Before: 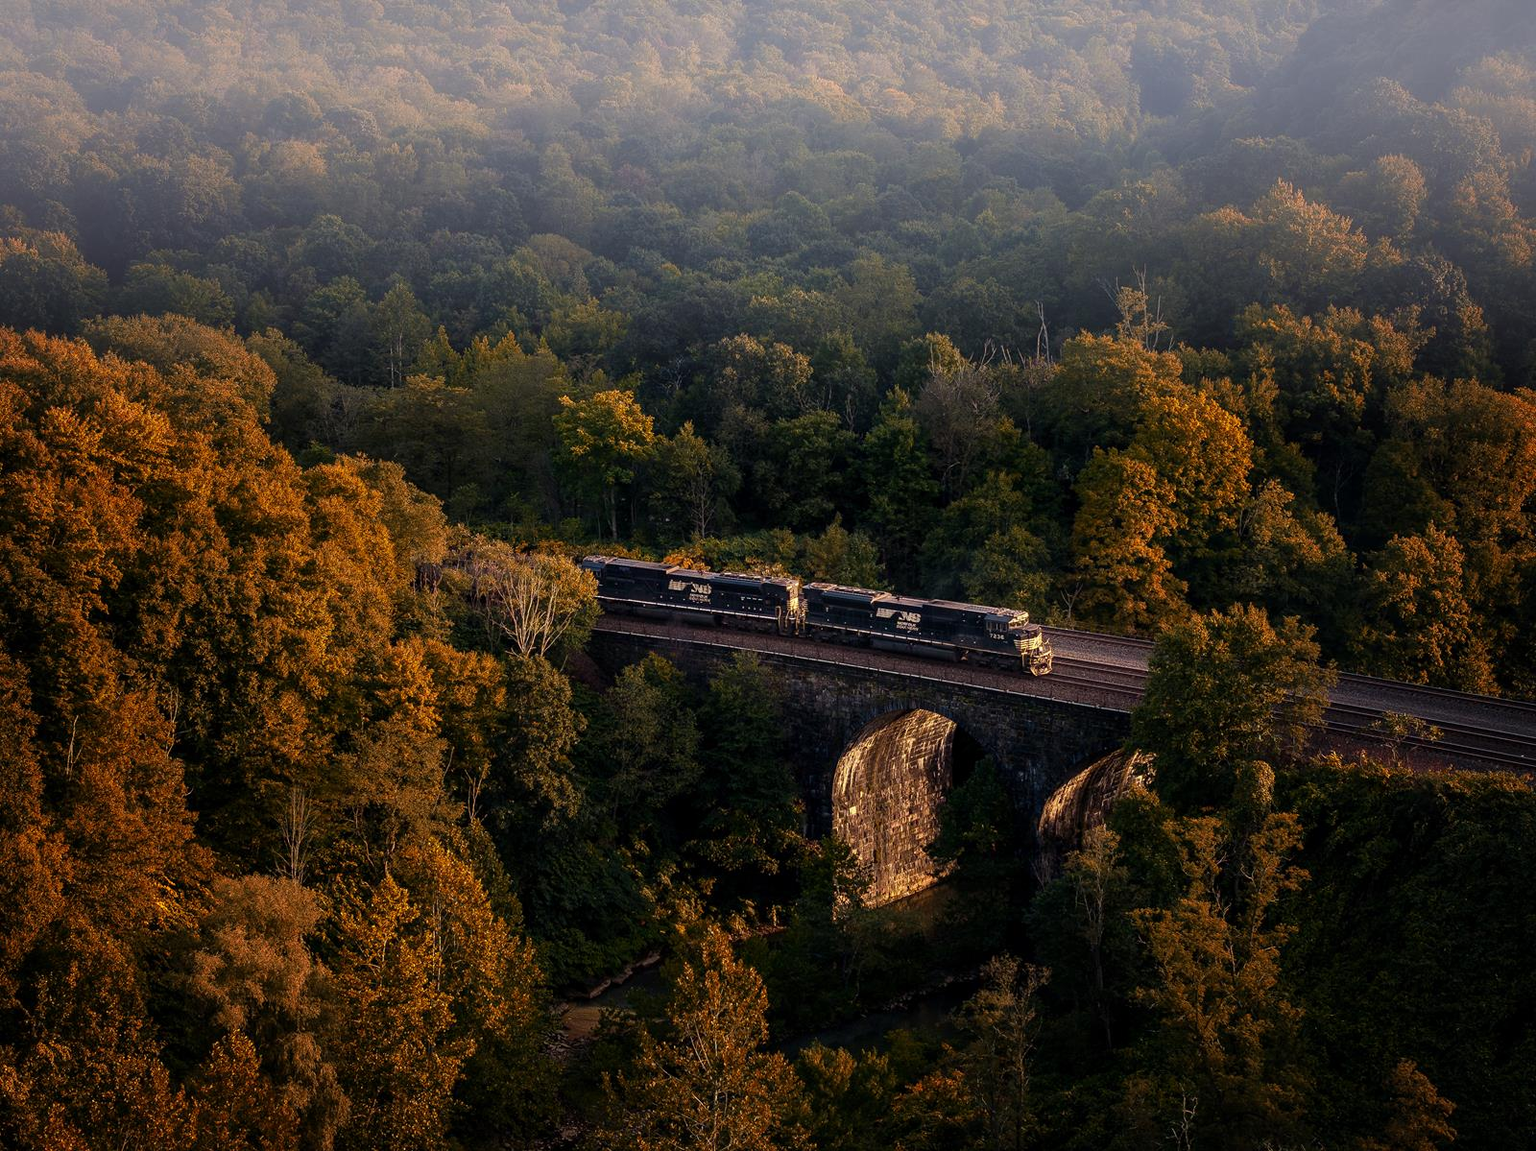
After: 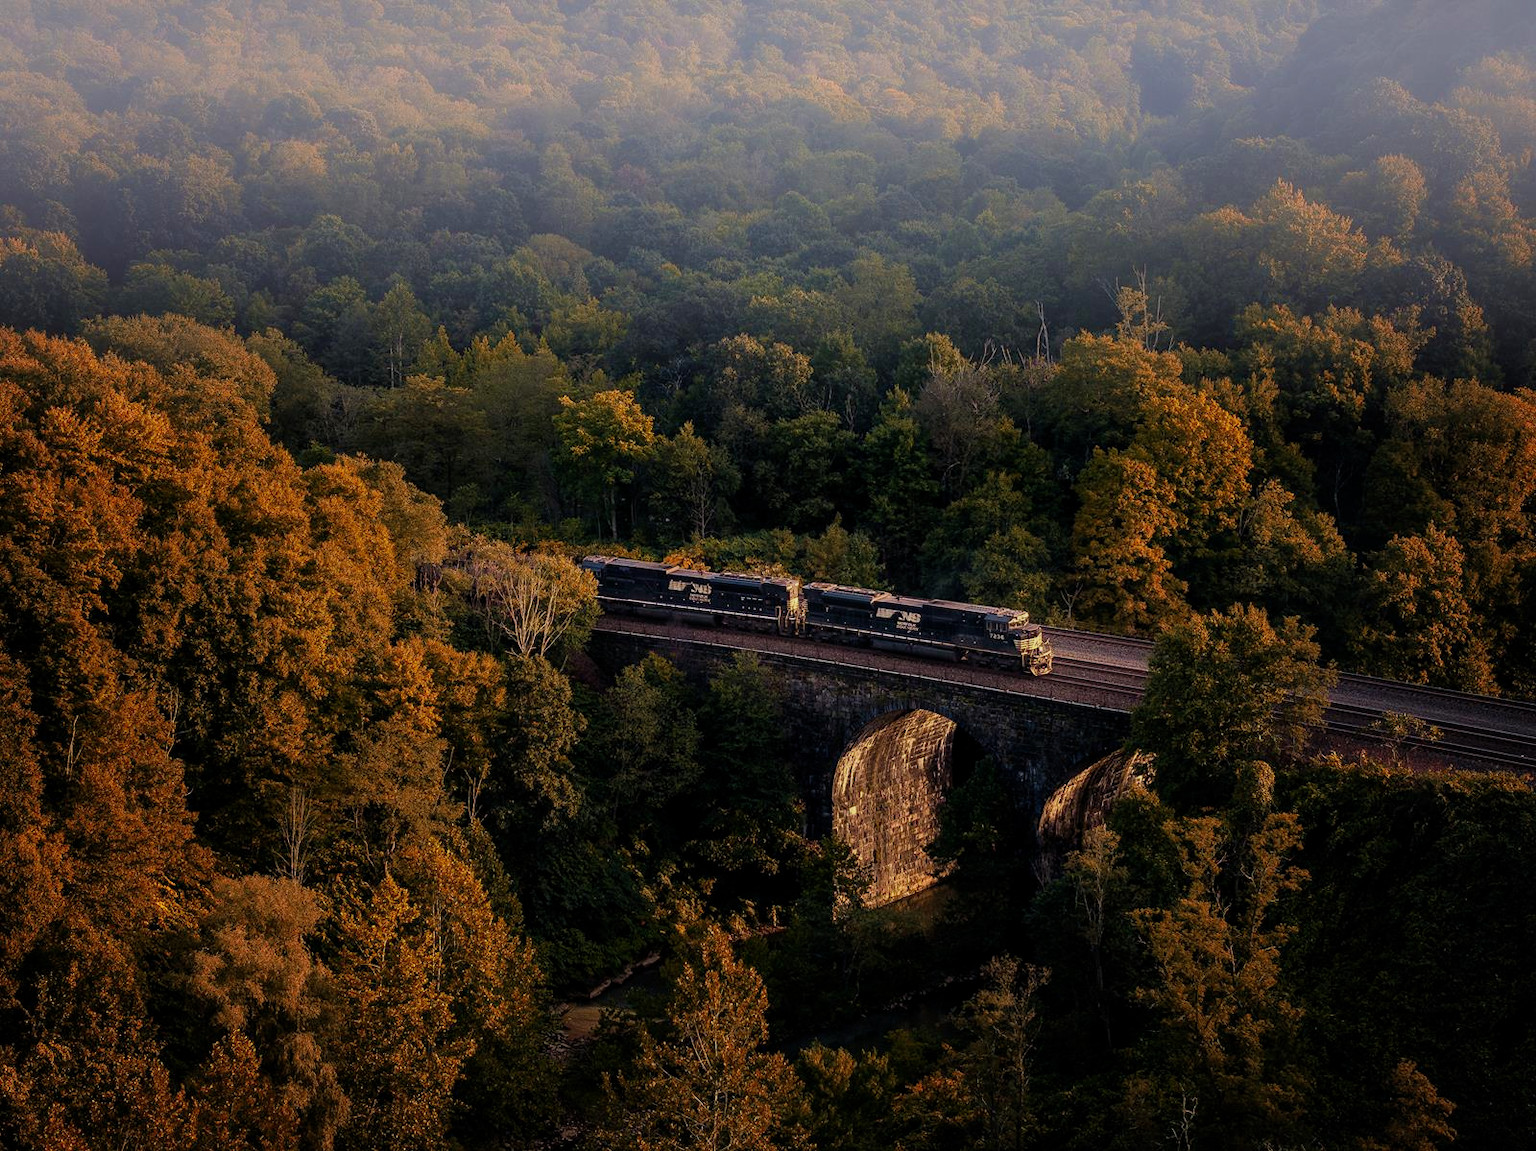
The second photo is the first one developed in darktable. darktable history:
filmic rgb: black relative exposure -15 EV, white relative exposure 3 EV, threshold 6 EV, target black luminance 0%, hardness 9.27, latitude 99%, contrast 0.912, shadows ↔ highlights balance 0.505%, add noise in highlights 0, color science v3 (2019), use custom middle-gray values true, iterations of high-quality reconstruction 0, contrast in highlights soft, enable highlight reconstruction true
velvia: strength 15%
